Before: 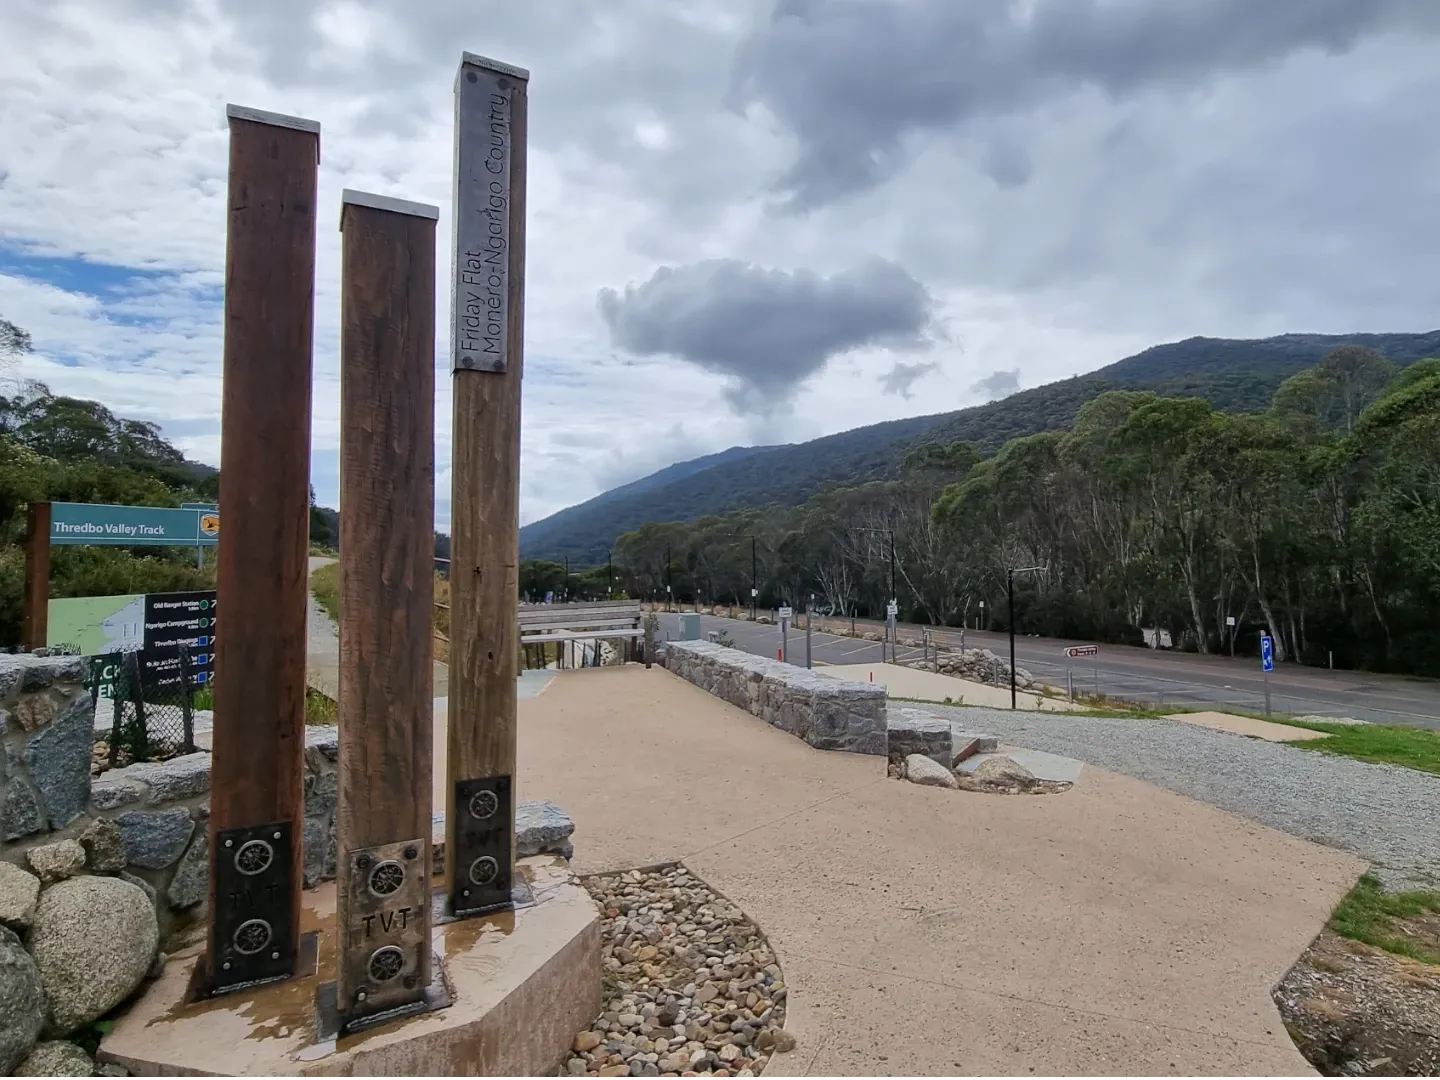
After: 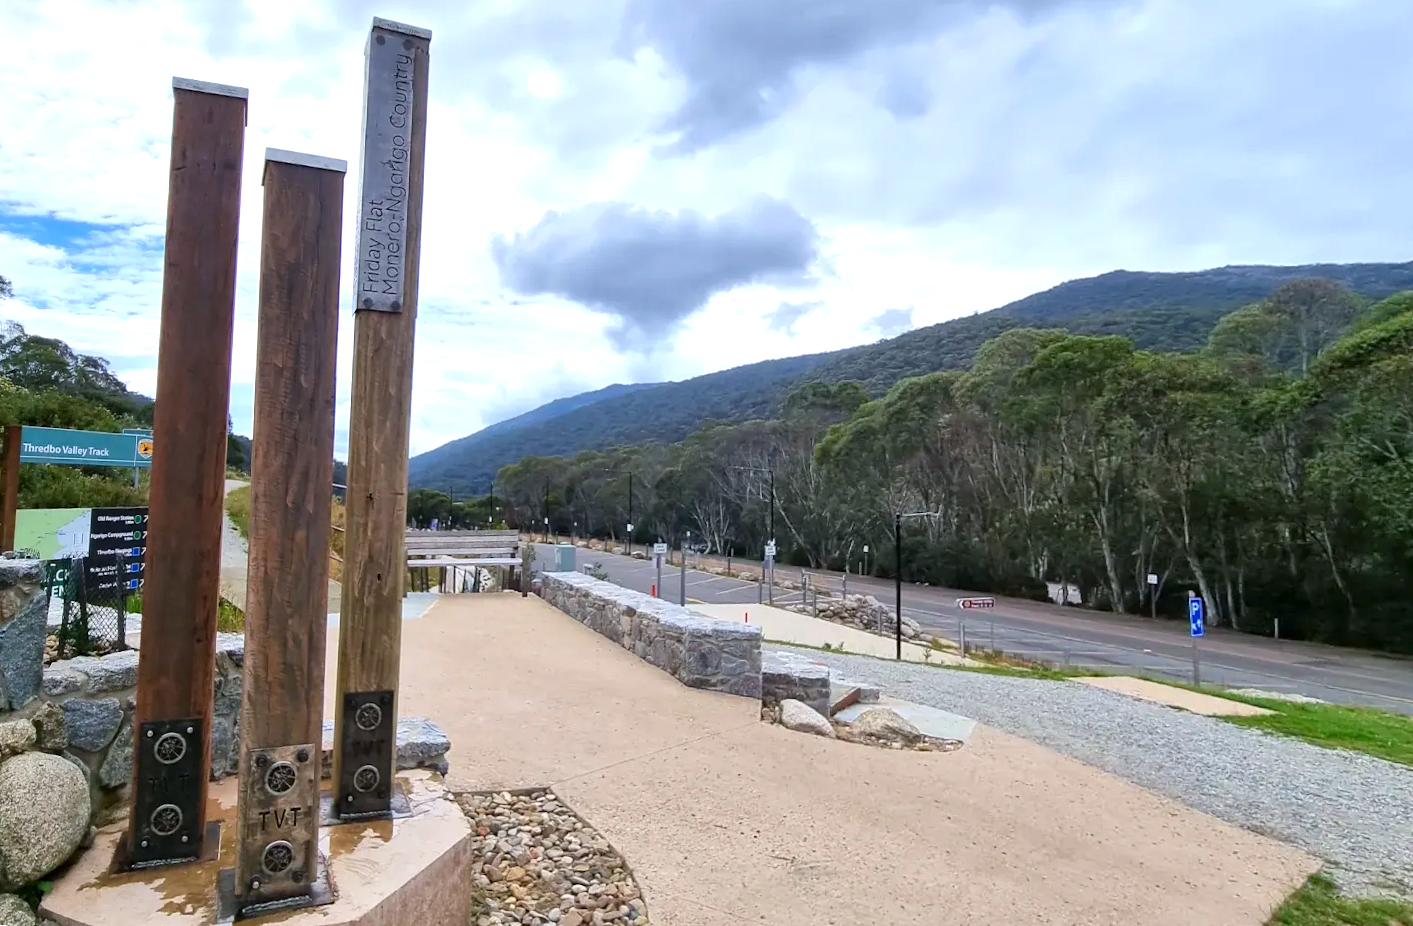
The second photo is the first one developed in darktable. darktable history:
rotate and perspective: rotation 1.69°, lens shift (vertical) -0.023, lens shift (horizontal) -0.291, crop left 0.025, crop right 0.988, crop top 0.092, crop bottom 0.842
white balance: red 0.983, blue 1.036
contrast brightness saturation: saturation 0.18
exposure: exposure 0.74 EV, compensate highlight preservation false
